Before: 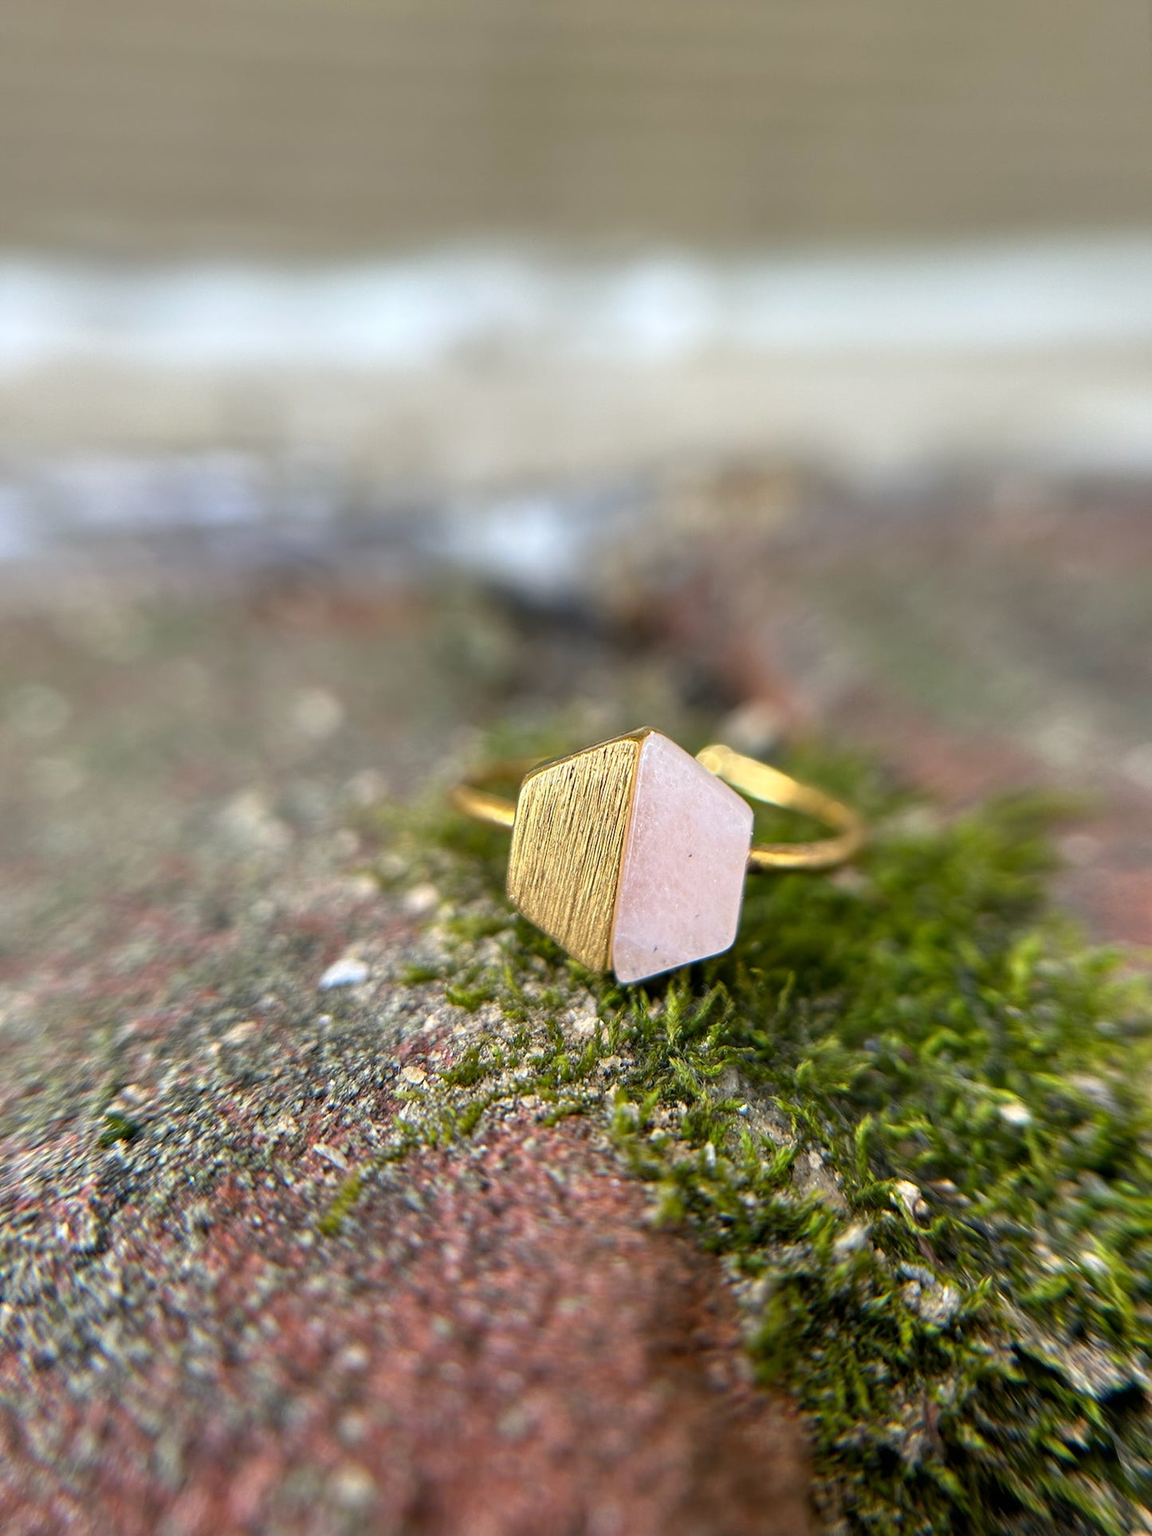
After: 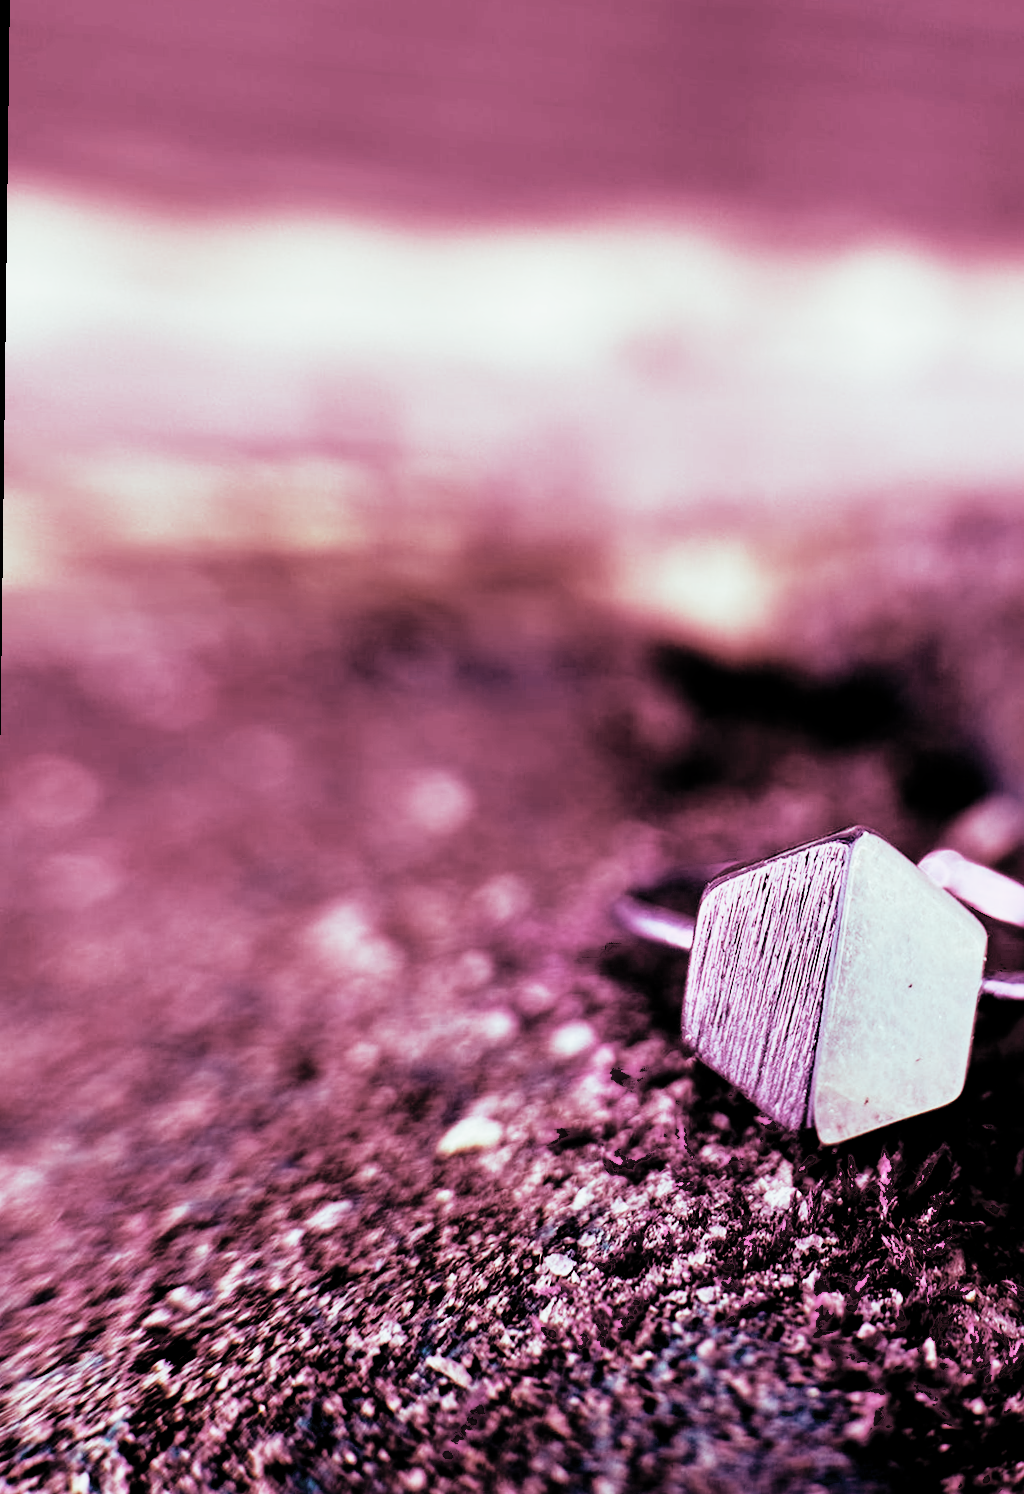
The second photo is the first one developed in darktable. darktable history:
crop: right 28.885%, bottom 16.626%
filmic rgb: middle gray luminance 29%, black relative exposure -10.3 EV, white relative exposure 5.5 EV, threshold 6 EV, target black luminance 0%, hardness 3.95, latitude 2.04%, contrast 1.132, highlights saturation mix 5%, shadows ↔ highlights balance 15.11%, preserve chrominance no, color science v3 (2019), use custom middle-gray values true, iterations of high-quality reconstruction 0, enable highlight reconstruction true
tone equalizer: -8 EV -0.75 EV, -7 EV -0.7 EV, -6 EV -0.6 EV, -5 EV -0.4 EV, -3 EV 0.4 EV, -2 EV 0.6 EV, -1 EV 0.7 EV, +0 EV 0.75 EV, edges refinement/feathering 500, mask exposure compensation -1.57 EV, preserve details no
rotate and perspective: rotation 0.679°, lens shift (horizontal) 0.136, crop left 0.009, crop right 0.991, crop top 0.078, crop bottom 0.95
contrast brightness saturation: brightness 0.18, saturation -0.5
color balance rgb: shadows lift › luminance -18.76%, shadows lift › chroma 35.44%, power › luminance -3.76%, power › hue 142.17°, highlights gain › chroma 7.5%, highlights gain › hue 184.75°, global offset › luminance -0.52%, global offset › chroma 0.91%, global offset › hue 173.36°, shadows fall-off 300%, white fulcrum 2 EV, highlights fall-off 300%, linear chroma grading › shadows 17.19%, linear chroma grading › highlights 61.12%, linear chroma grading › global chroma 50%, hue shift -150.52°, perceptual brilliance grading › global brilliance 12%, mask middle-gray fulcrum 100%, contrast gray fulcrum 38.43%, contrast 35.15%, saturation formula JzAzBz (2021)
